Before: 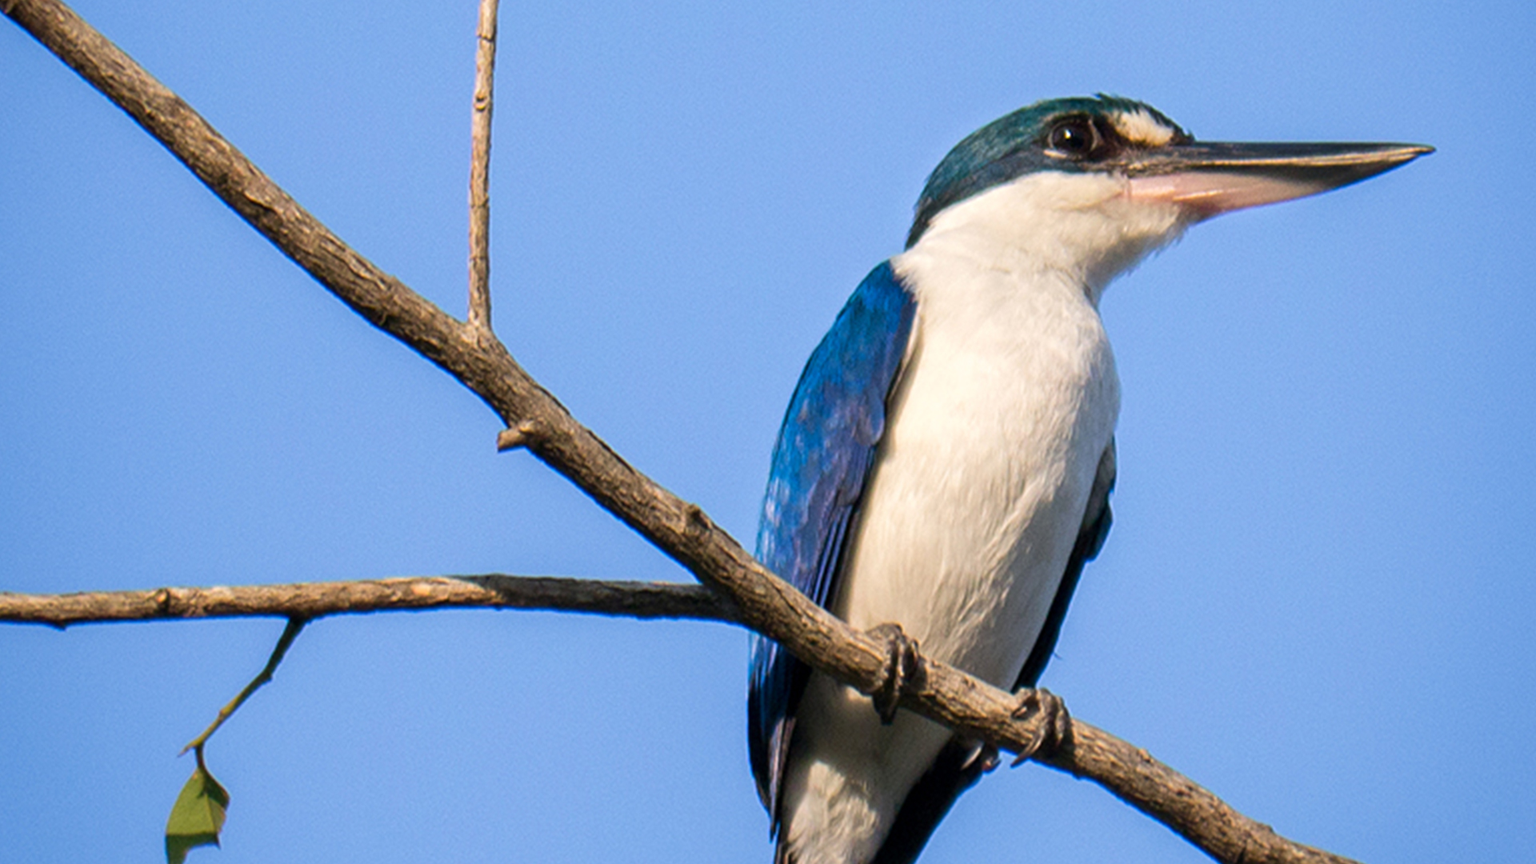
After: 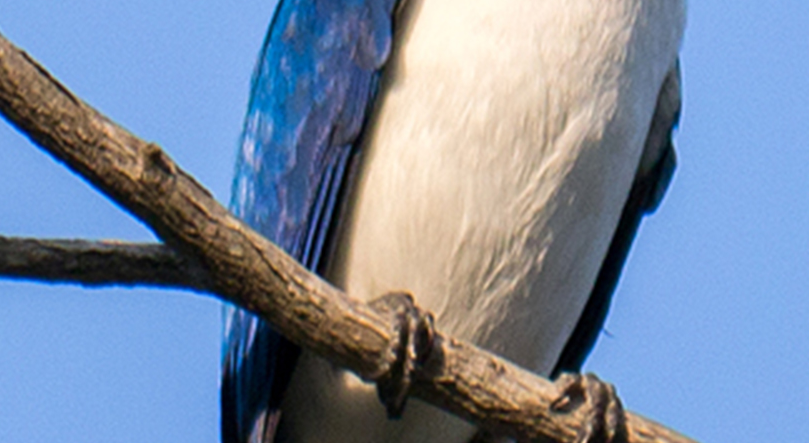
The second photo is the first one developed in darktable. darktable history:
bloom: size 3%, threshold 100%, strength 0%
crop: left 37.221%, top 45.169%, right 20.63%, bottom 13.777%
